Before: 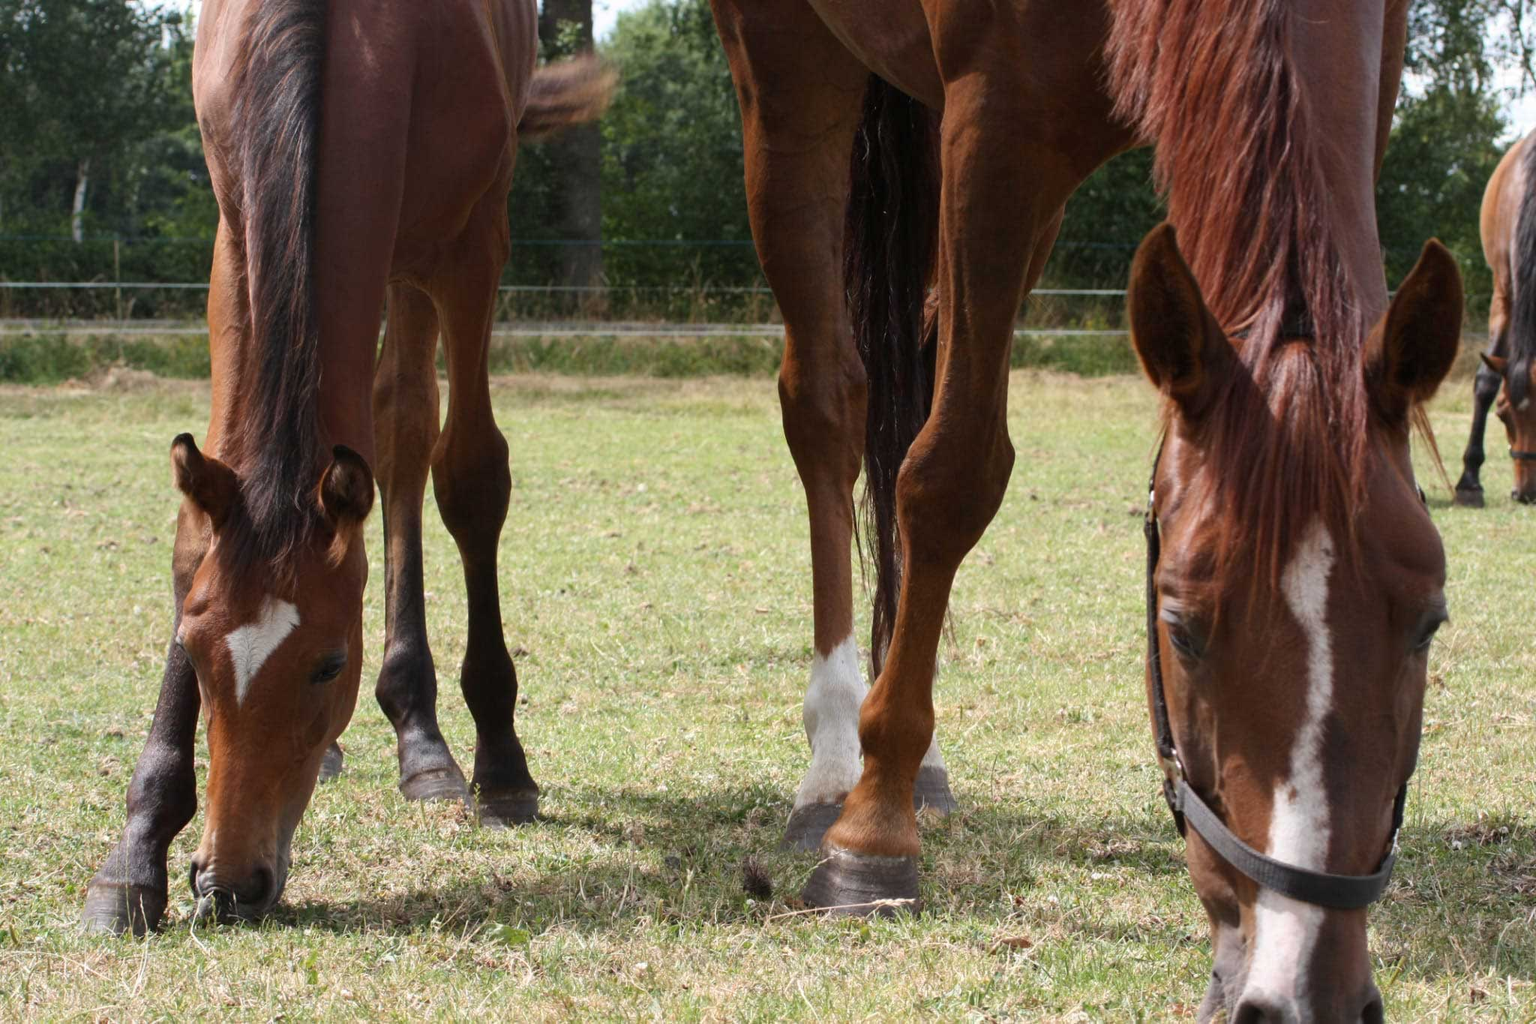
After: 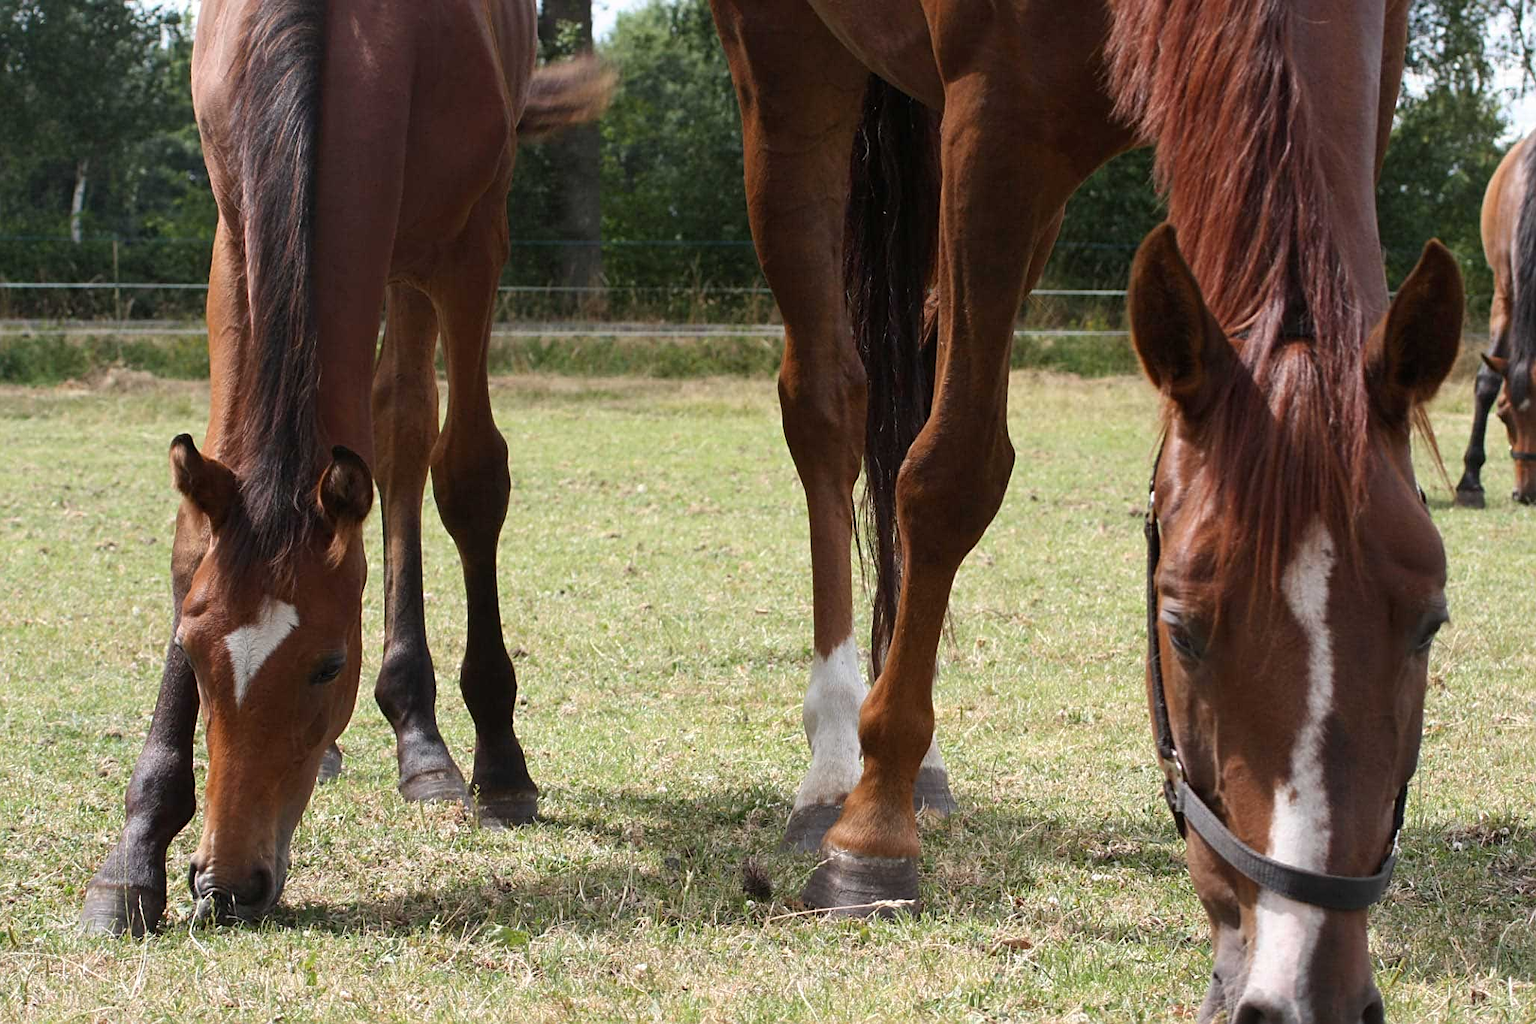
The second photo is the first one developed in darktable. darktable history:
sharpen: on, module defaults
crop and rotate: left 0.104%, bottom 0.001%
